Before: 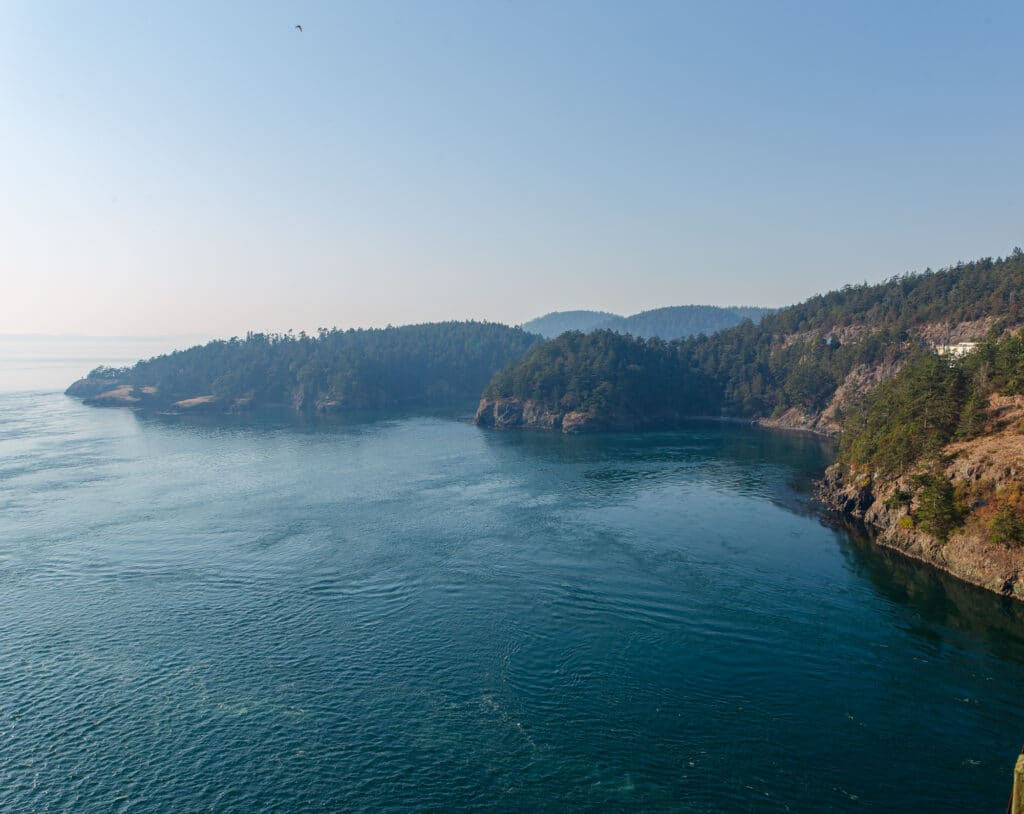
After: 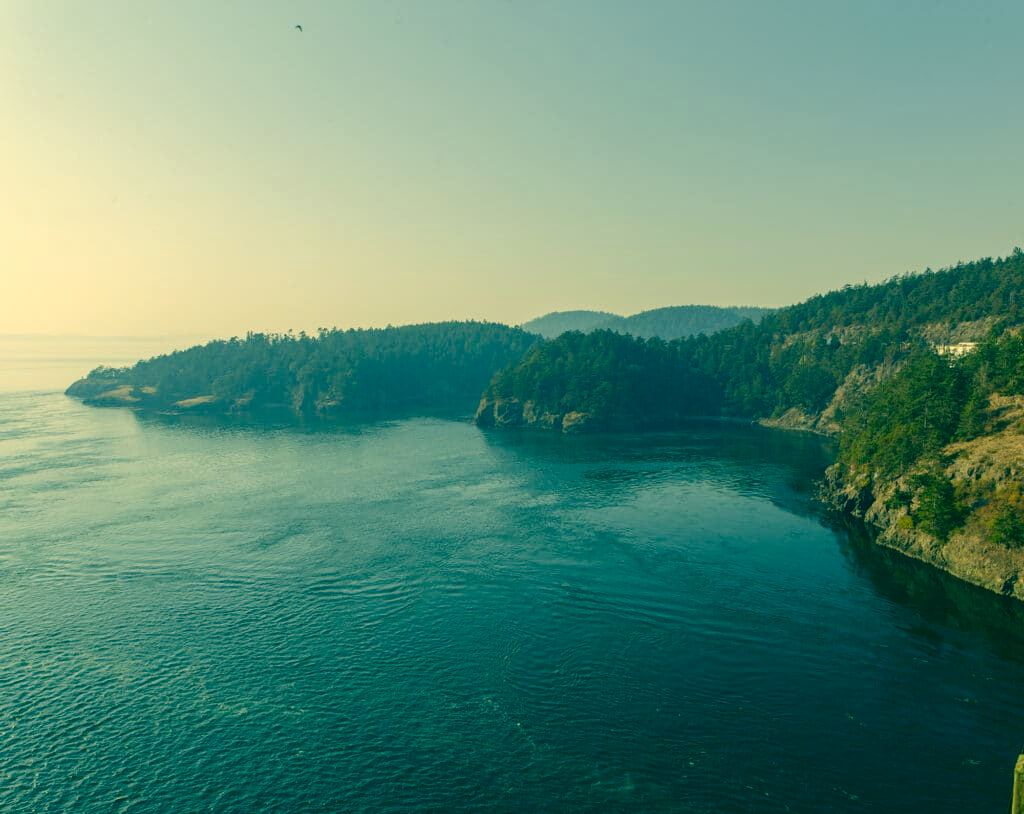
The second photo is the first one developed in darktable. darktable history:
contrast brightness saturation: saturation -0.1
color correction: highlights a* 1.83, highlights b* 34.02, shadows a* -36.68, shadows b* -5.48
